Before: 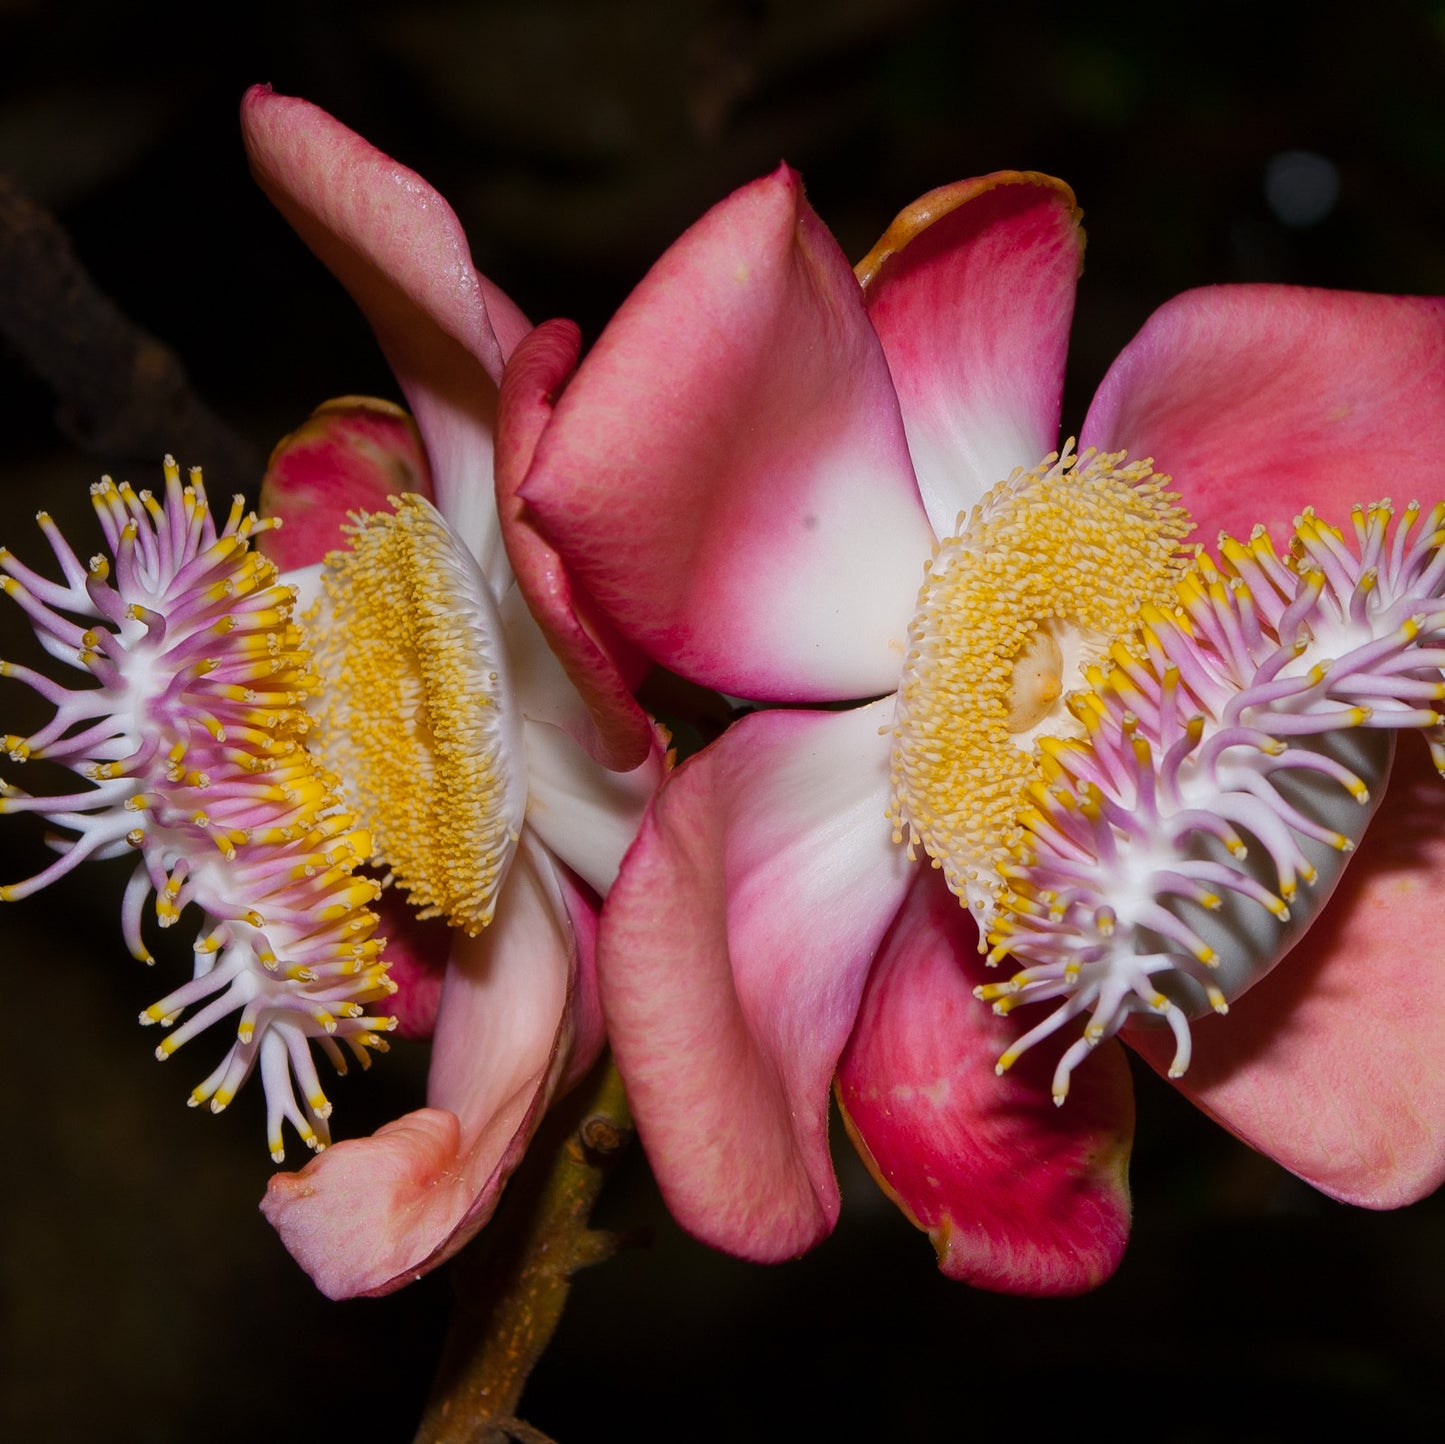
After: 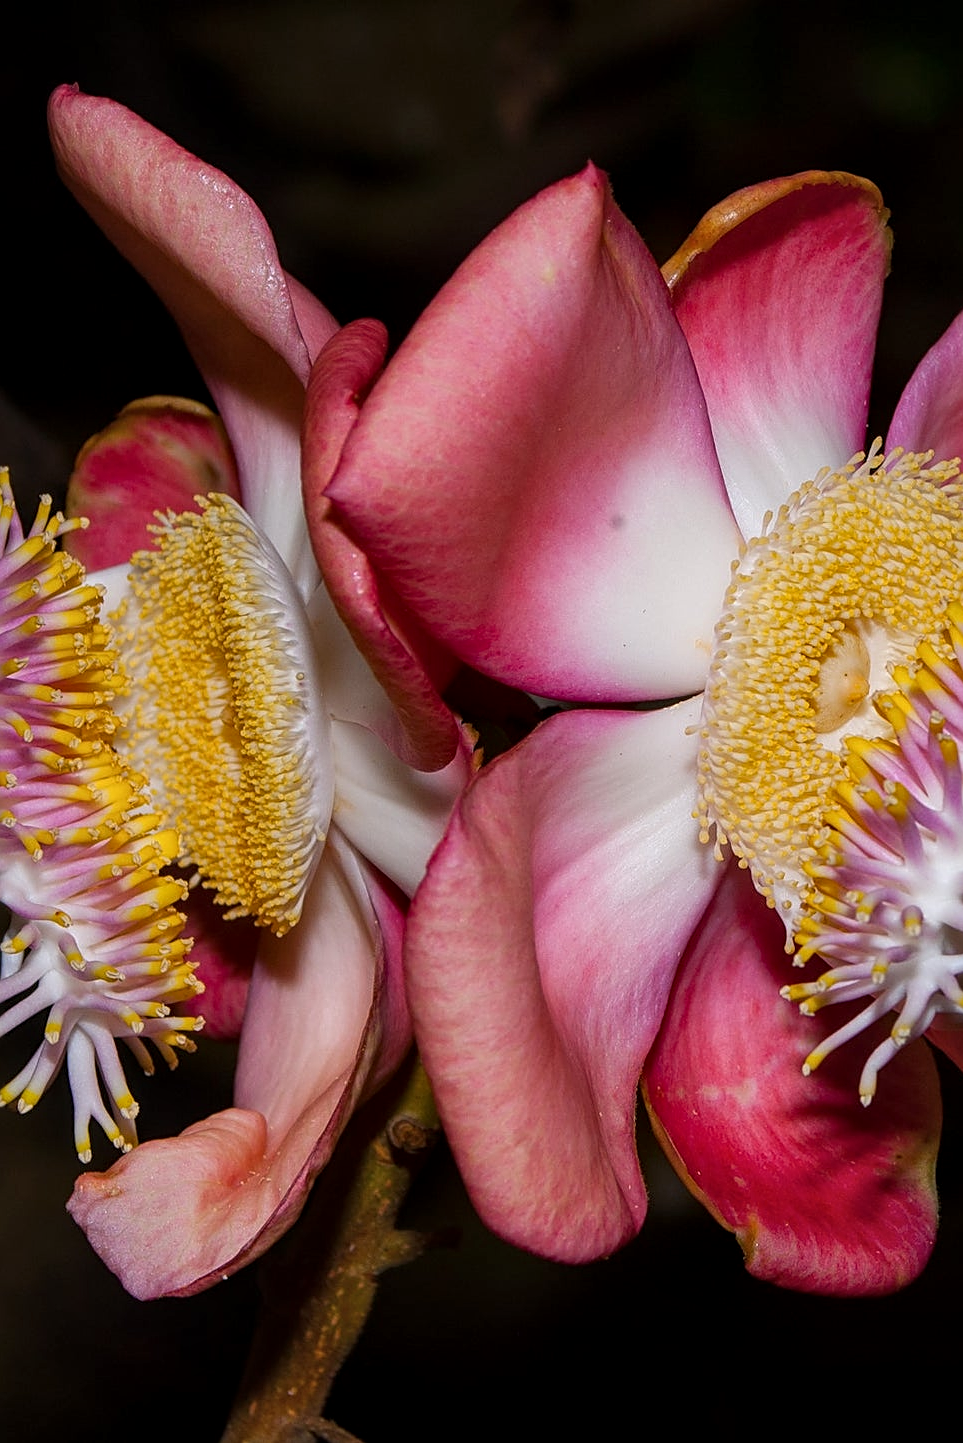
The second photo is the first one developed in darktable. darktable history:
exposure: compensate highlight preservation false
sharpen: amount 0.478
crop and rotate: left 13.409%, right 19.924%
local contrast: on, module defaults
